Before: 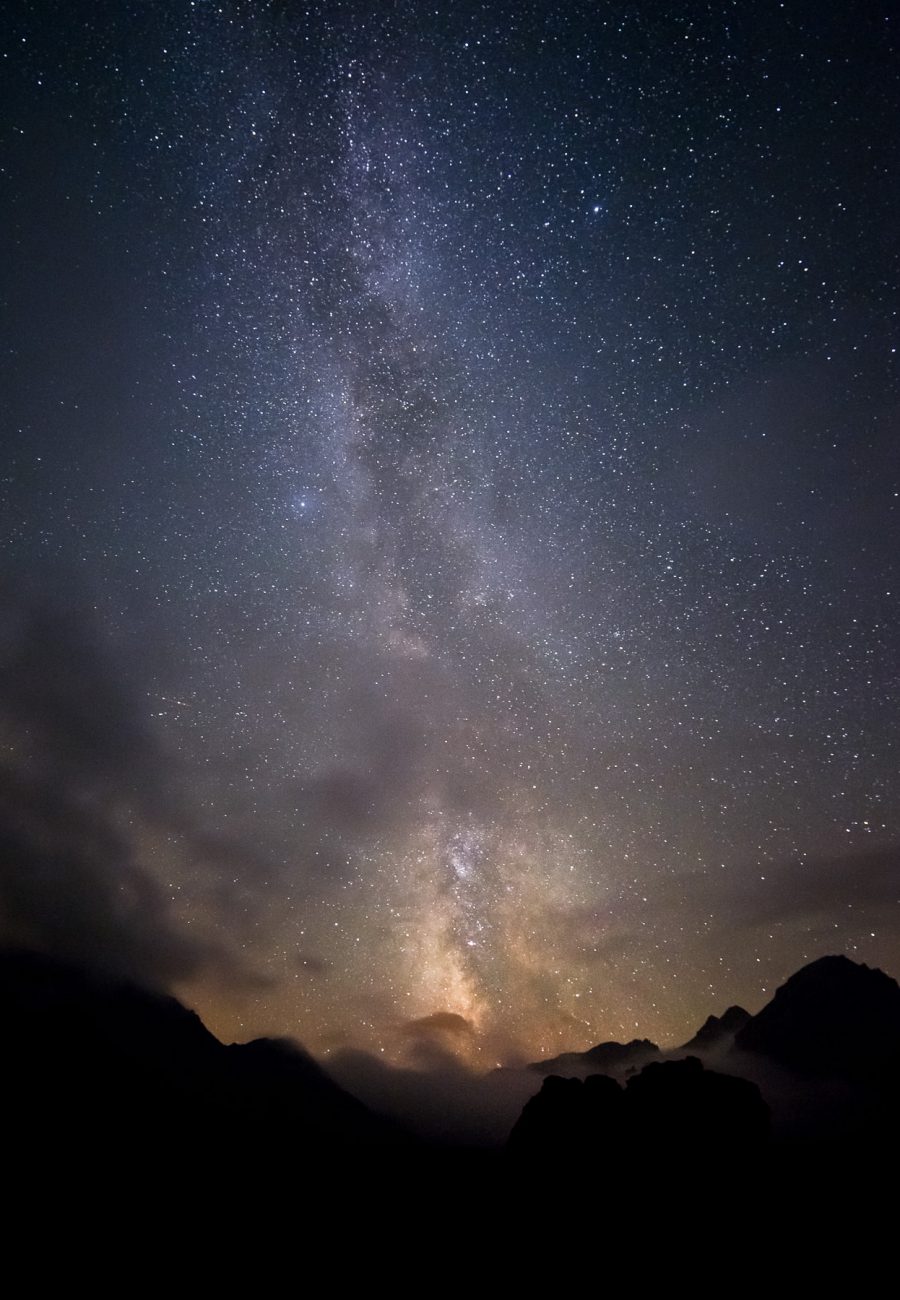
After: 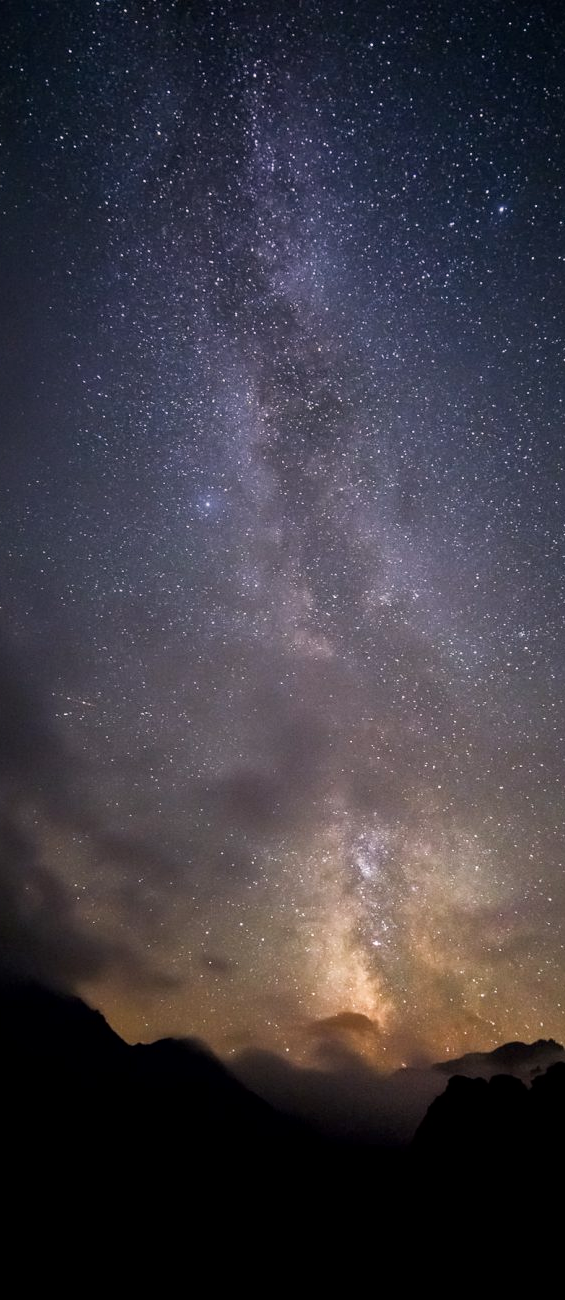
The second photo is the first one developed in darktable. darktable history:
crop: left 10.644%, right 26.528%
local contrast: mode bilateral grid, contrast 20, coarseness 50, detail 120%, midtone range 0.2
graduated density: density 0.38 EV, hardness 21%, rotation -6.11°, saturation 32%
color balance rgb: shadows fall-off 101%, linear chroma grading › mid-tones 7.63%, perceptual saturation grading › mid-tones 11.68%, mask middle-gray fulcrum 22.45%, global vibrance 10.11%, saturation formula JzAzBz (2021)
